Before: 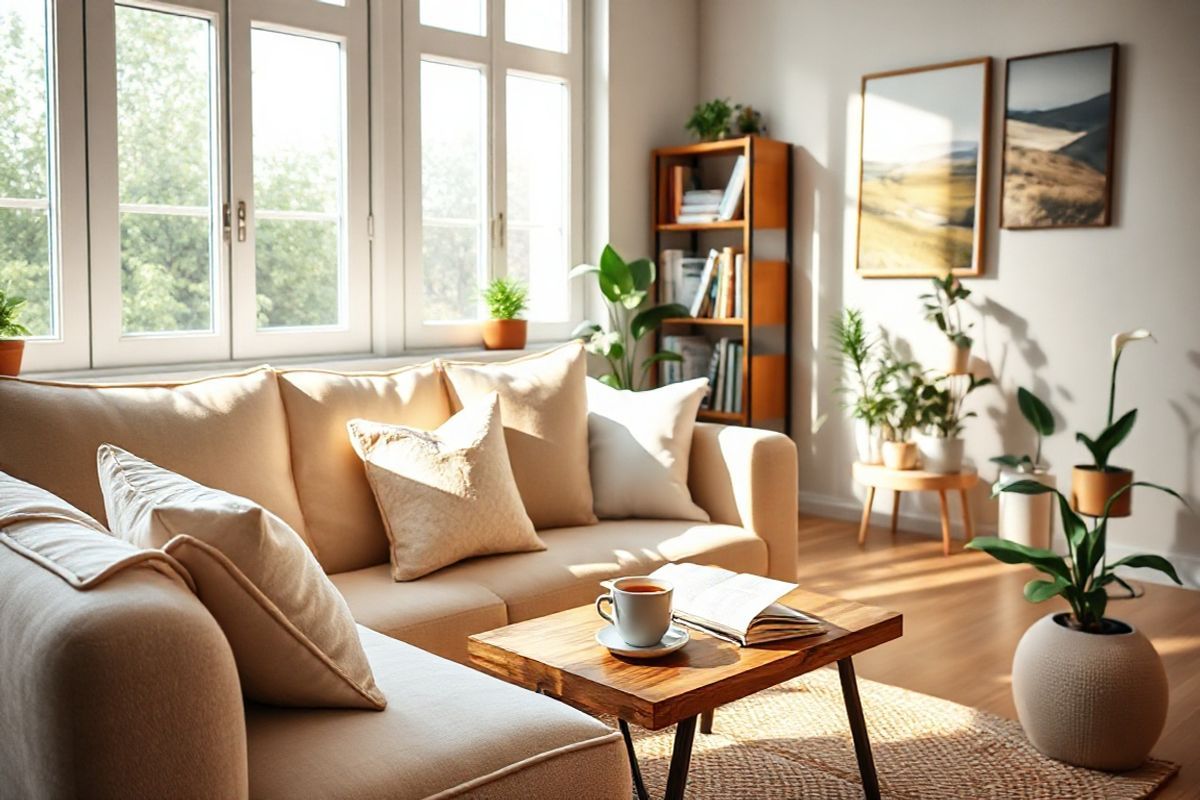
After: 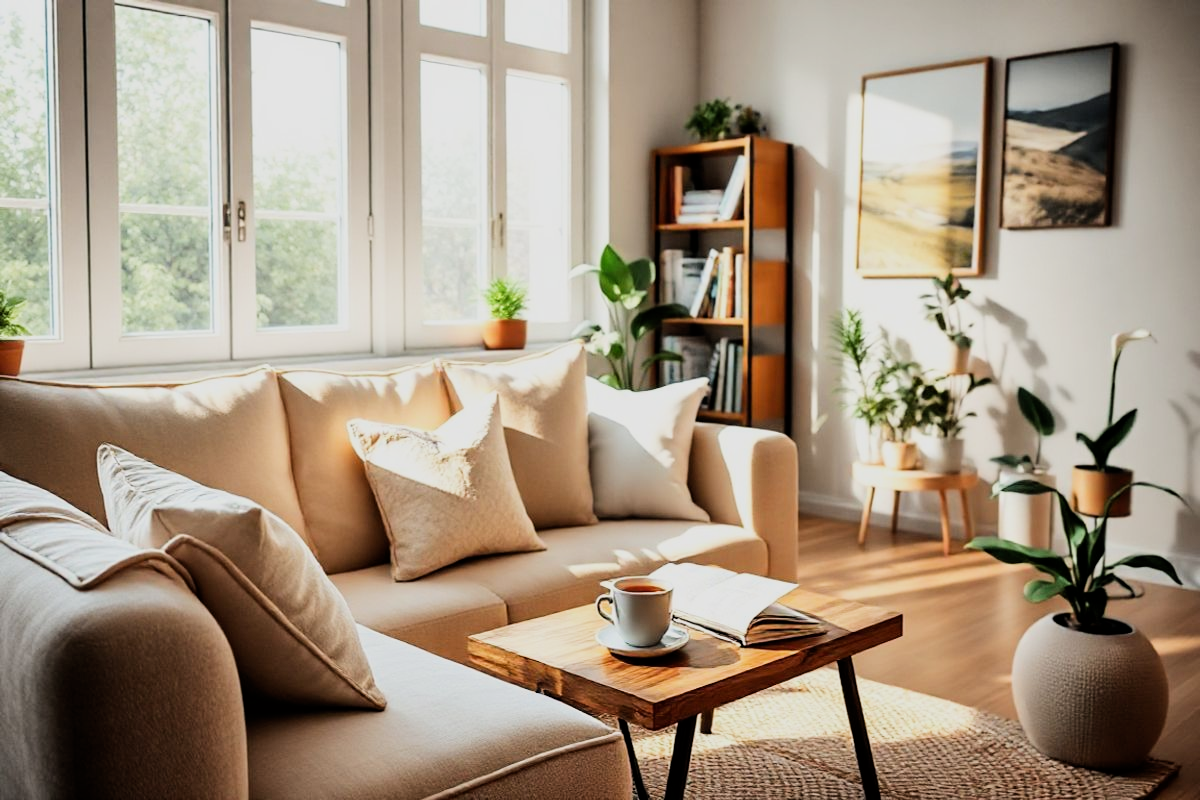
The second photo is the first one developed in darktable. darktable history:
filmic rgb: black relative exposure -5.06 EV, white relative exposure 3.98 EV, hardness 2.88, contrast 1.298, highlights saturation mix -11.45%, contrast in shadows safe
